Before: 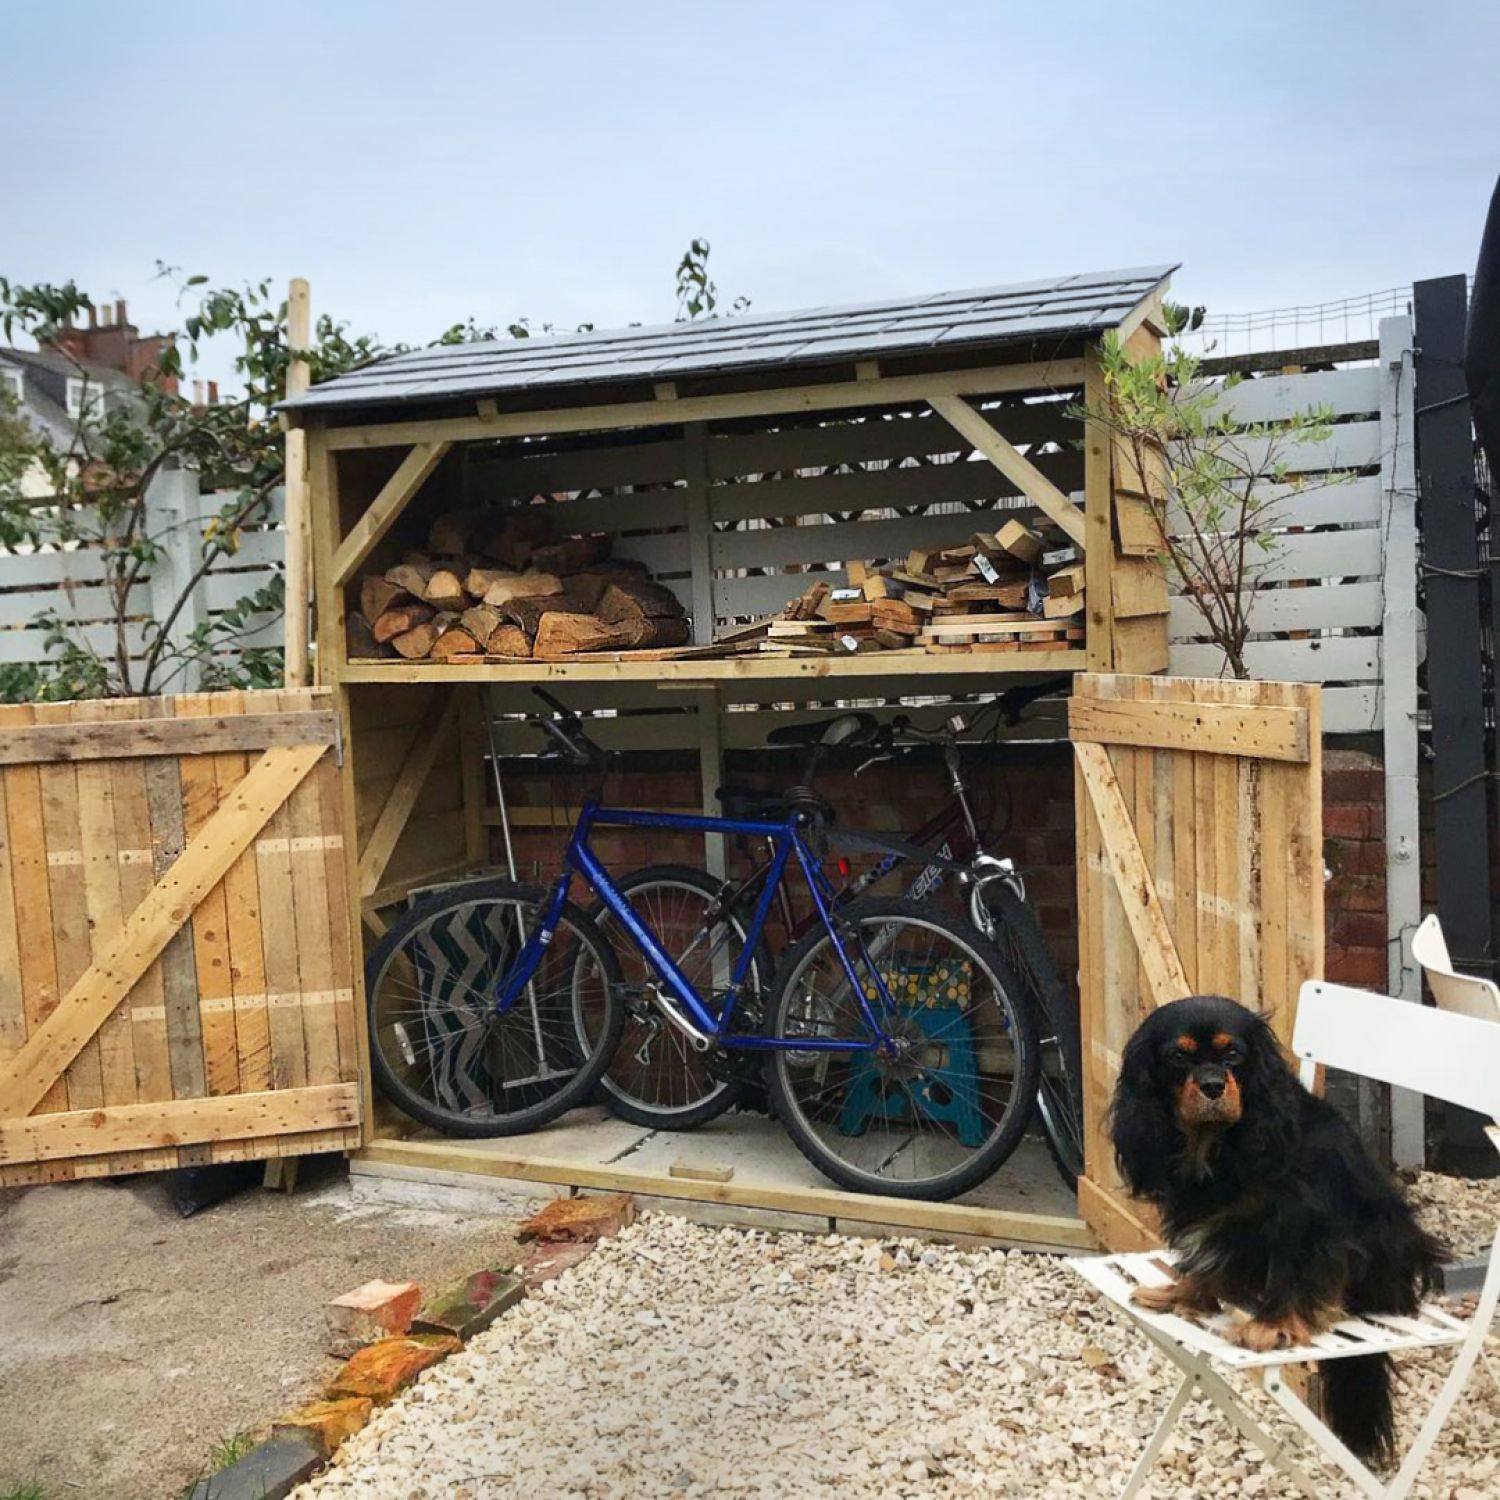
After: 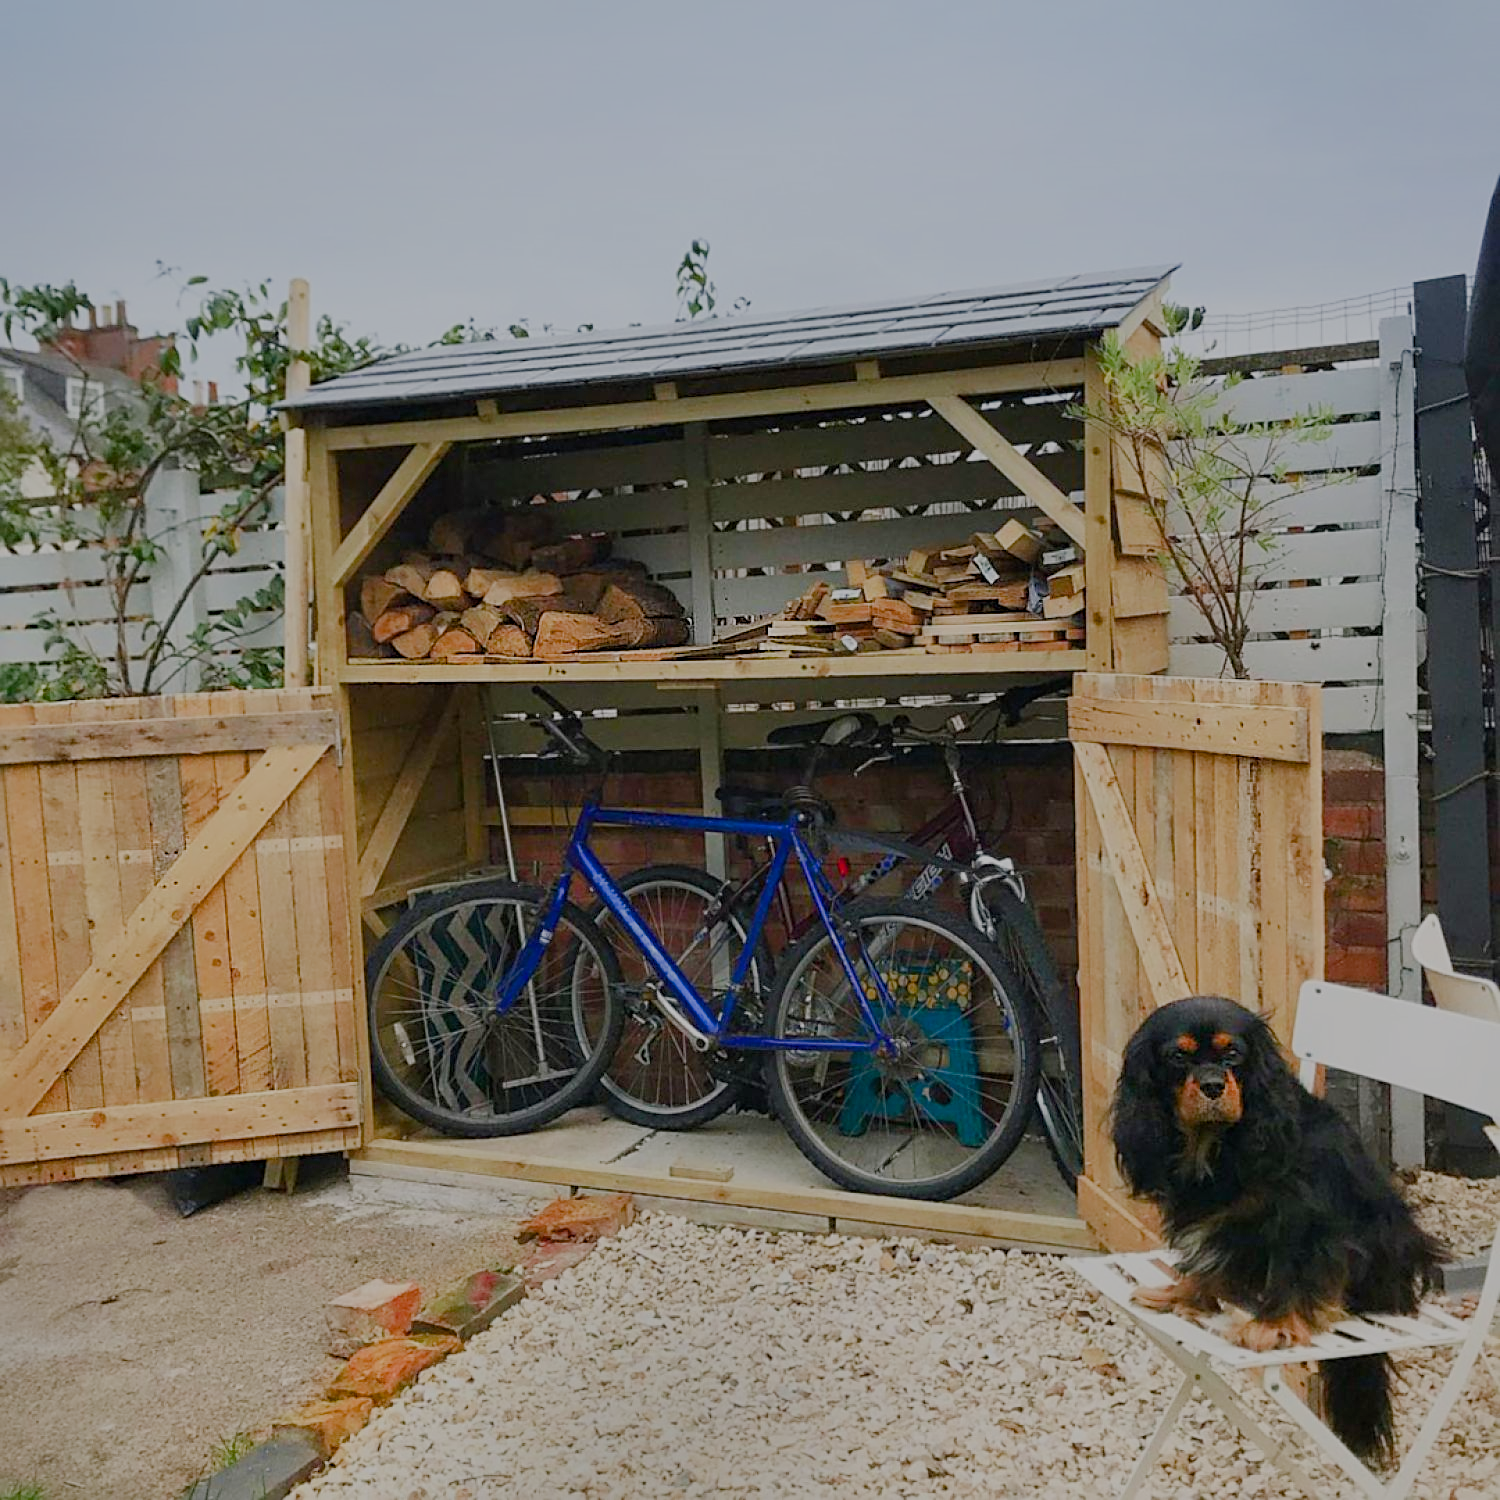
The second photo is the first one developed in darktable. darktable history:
color balance rgb: shadows lift › chroma 1%, shadows lift › hue 113°, highlights gain › chroma 0.2%, highlights gain › hue 333°, perceptual saturation grading › global saturation 20%, perceptual saturation grading › highlights -50%, perceptual saturation grading › shadows 25%, contrast -30%
sharpen: on, module defaults
filmic rgb: black relative exposure -7.15 EV, white relative exposure 5.36 EV, hardness 3.02
